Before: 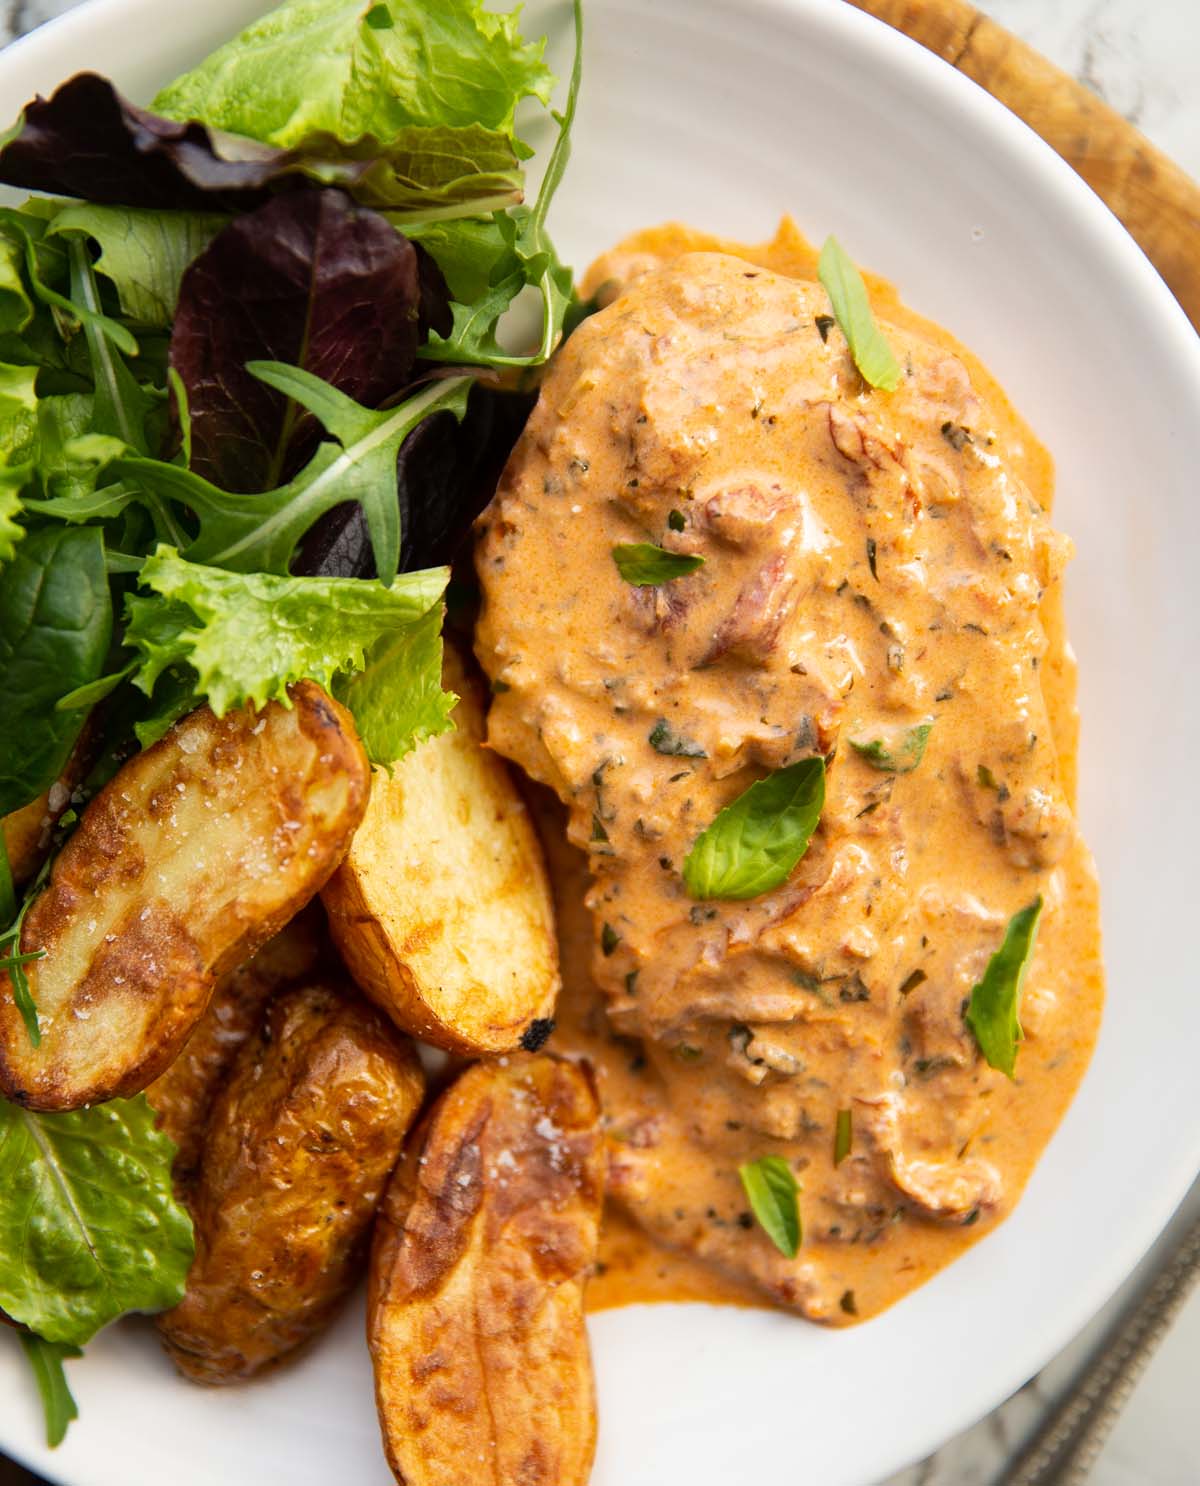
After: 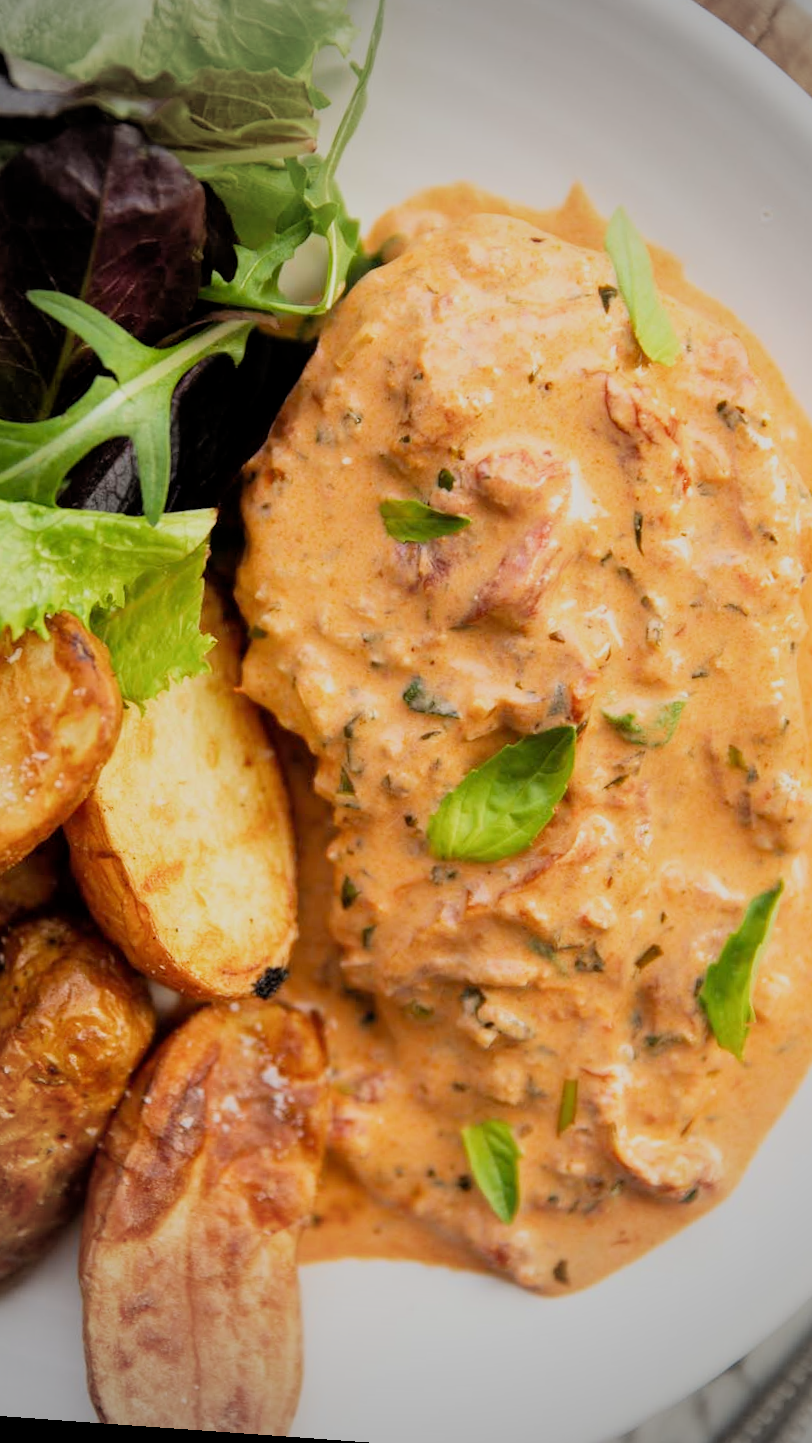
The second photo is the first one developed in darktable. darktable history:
rotate and perspective: rotation 4.1°, automatic cropping off
exposure: black level correction 0, exposure 0.5 EV, compensate exposure bias true, compensate highlight preservation false
filmic rgb: black relative exposure -8.79 EV, white relative exposure 4.98 EV, threshold 3 EV, target black luminance 0%, hardness 3.77, latitude 66.33%, contrast 0.822, shadows ↔ highlights balance 20%, color science v5 (2021), contrast in shadows safe, contrast in highlights safe, enable highlight reconstruction true
crop and rotate: left 22.918%, top 5.629%, right 14.711%, bottom 2.247%
vignetting: fall-off start 67.15%, brightness -0.442, saturation -0.691, width/height ratio 1.011, unbound false
